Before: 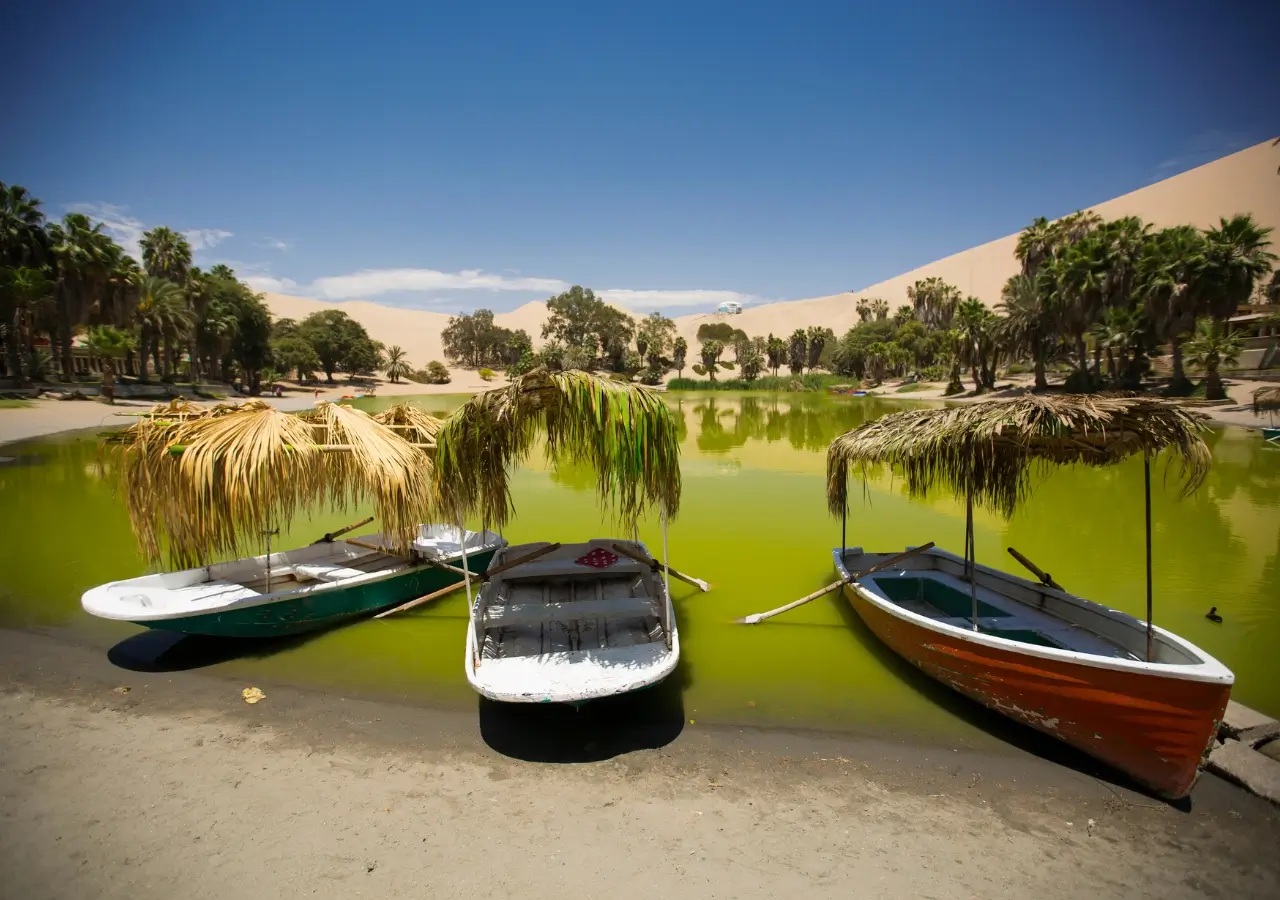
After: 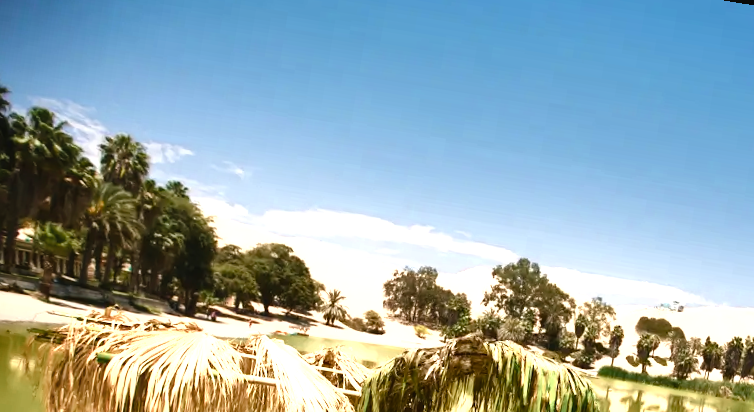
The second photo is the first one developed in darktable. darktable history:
shadows and highlights: shadows 53, soften with gaussian
crop: left 10.121%, top 10.631%, right 36.218%, bottom 51.526%
color zones: curves: ch0 [(0.018, 0.548) (0.197, 0.654) (0.425, 0.447) (0.605, 0.658) (0.732, 0.579)]; ch1 [(0.105, 0.531) (0.224, 0.531) (0.386, 0.39) (0.618, 0.456) (0.732, 0.456) (0.956, 0.421)]; ch2 [(0.039, 0.583) (0.215, 0.465) (0.399, 0.544) (0.465, 0.548) (0.614, 0.447) (0.724, 0.43) (0.882, 0.623) (0.956, 0.632)]
velvia: strength 15%
color balance rgb: shadows lift › luminance -10%, shadows lift › chroma 1%, shadows lift › hue 113°, power › luminance -15%, highlights gain › chroma 0.2%, highlights gain › hue 333°, global offset › luminance 0.5%, perceptual saturation grading › global saturation 20%, perceptual saturation grading › highlights -50%, perceptual saturation grading › shadows 25%, contrast -10%
exposure: black level correction 0, exposure 0.7 EV, compensate exposure bias true, compensate highlight preservation false
rotate and perspective: rotation 9.12°, automatic cropping off
tone equalizer: -8 EV -0.417 EV, -7 EV -0.389 EV, -6 EV -0.333 EV, -5 EV -0.222 EV, -3 EV 0.222 EV, -2 EV 0.333 EV, -1 EV 0.389 EV, +0 EV 0.417 EV, edges refinement/feathering 500, mask exposure compensation -1.57 EV, preserve details no
